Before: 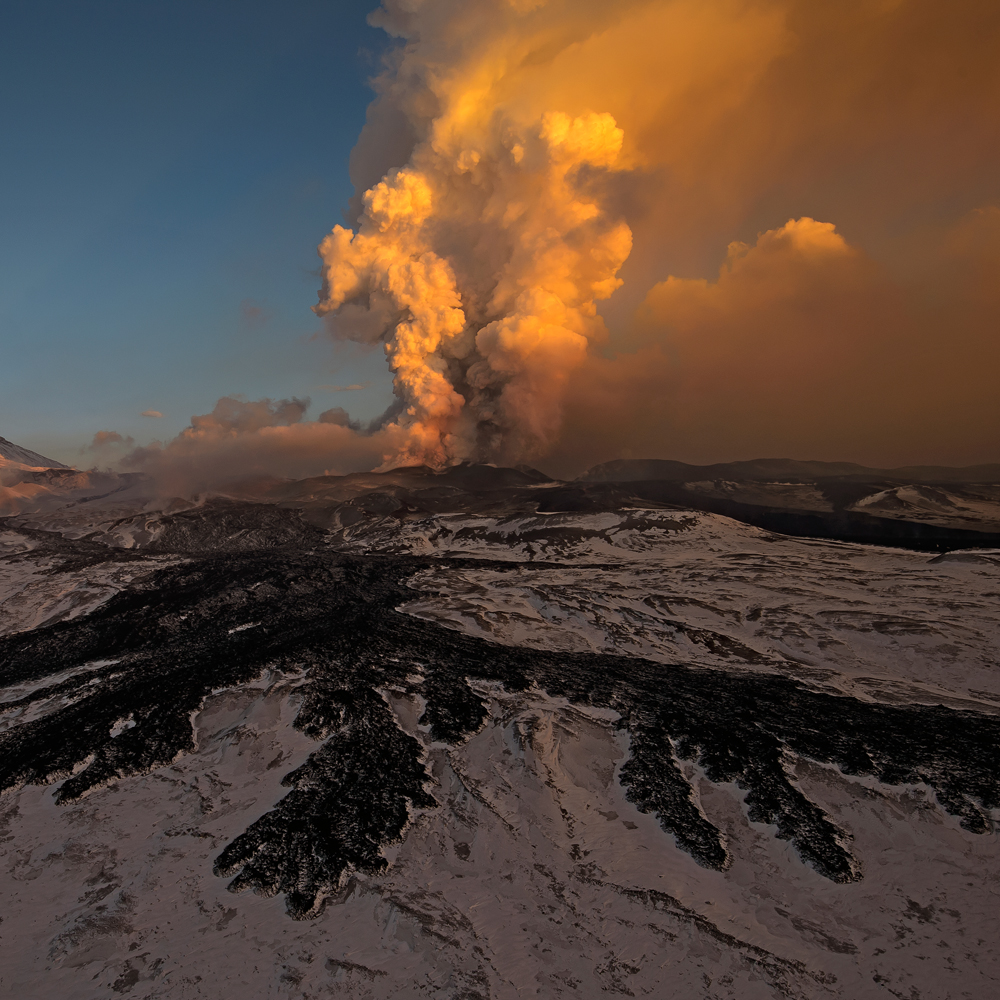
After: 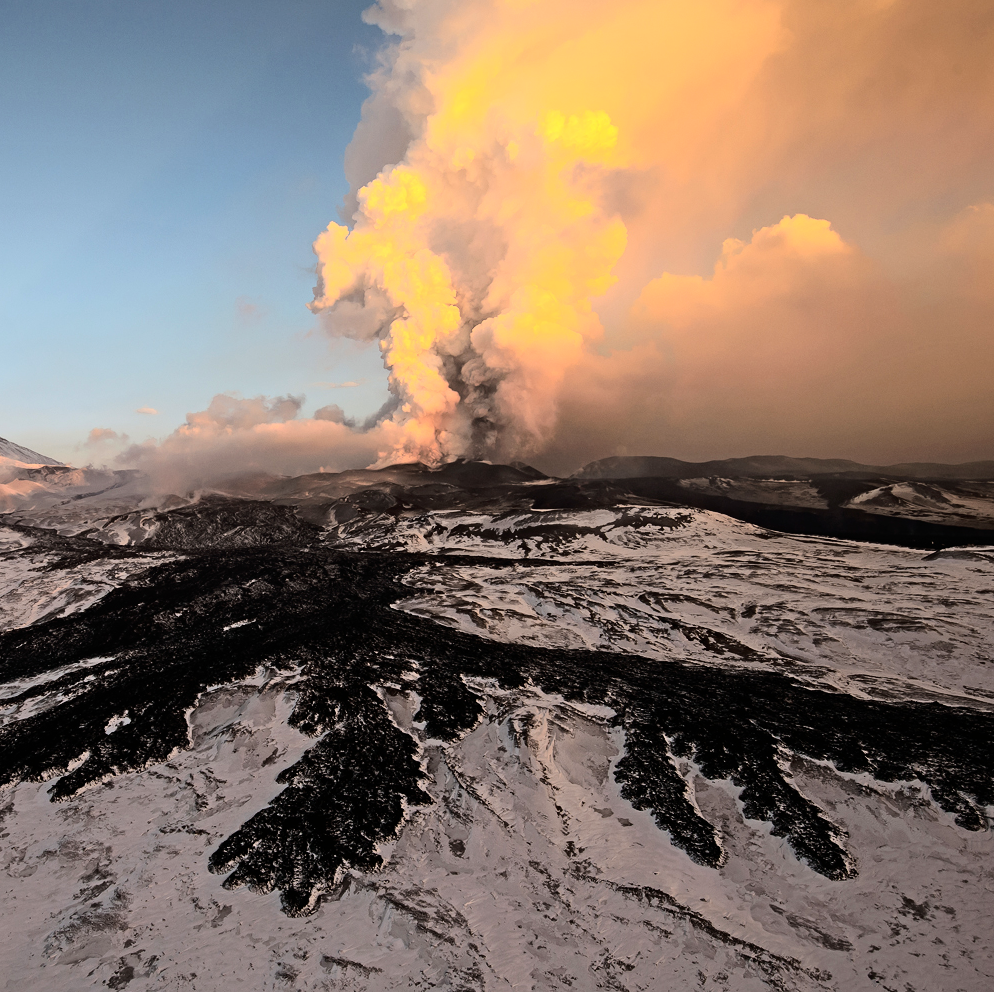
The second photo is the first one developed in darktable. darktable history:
tone curve: curves: ch0 [(0, 0) (0.084, 0.074) (0.2, 0.297) (0.363, 0.591) (0.495, 0.765) (0.68, 0.901) (0.851, 0.967) (1, 1)], color space Lab, independent channels, preserve colors none
crop and rotate: left 0.558%, top 0.389%, bottom 0.363%
tone equalizer: -8 EV -0.454 EV, -7 EV -0.369 EV, -6 EV -0.355 EV, -5 EV -0.208 EV, -3 EV 0.256 EV, -2 EV 0.347 EV, -1 EV 0.375 EV, +0 EV 0.408 EV
